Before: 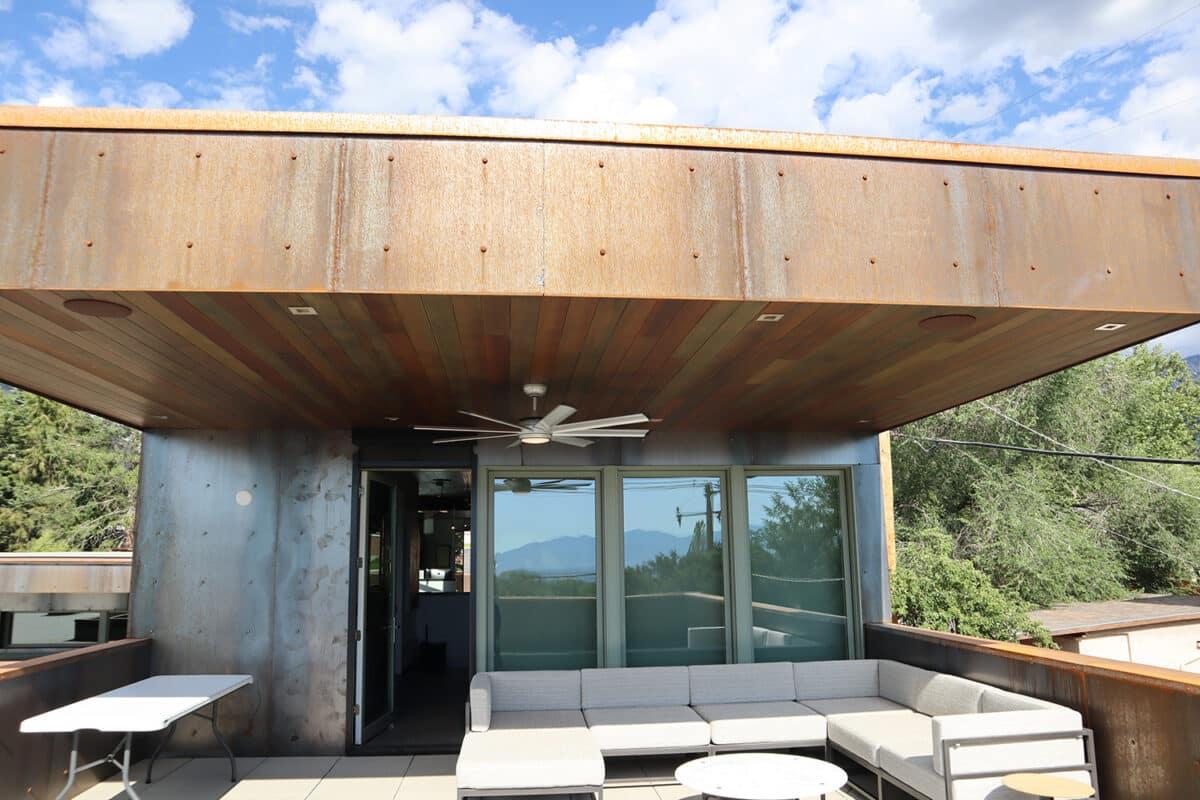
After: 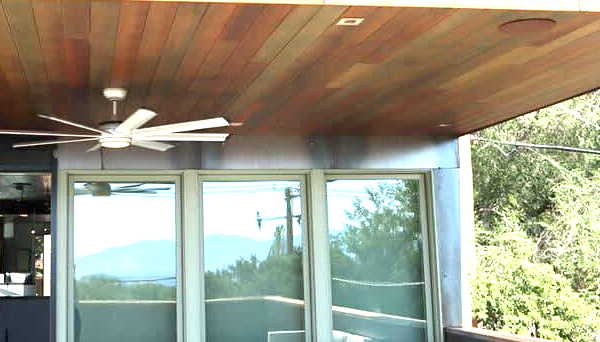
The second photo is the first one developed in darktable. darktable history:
exposure: black level correction 0.001, exposure 1.73 EV, compensate highlight preservation false
contrast brightness saturation: contrast 0.072
crop: left 35.039%, top 37.117%, right 14.94%, bottom 20.106%
